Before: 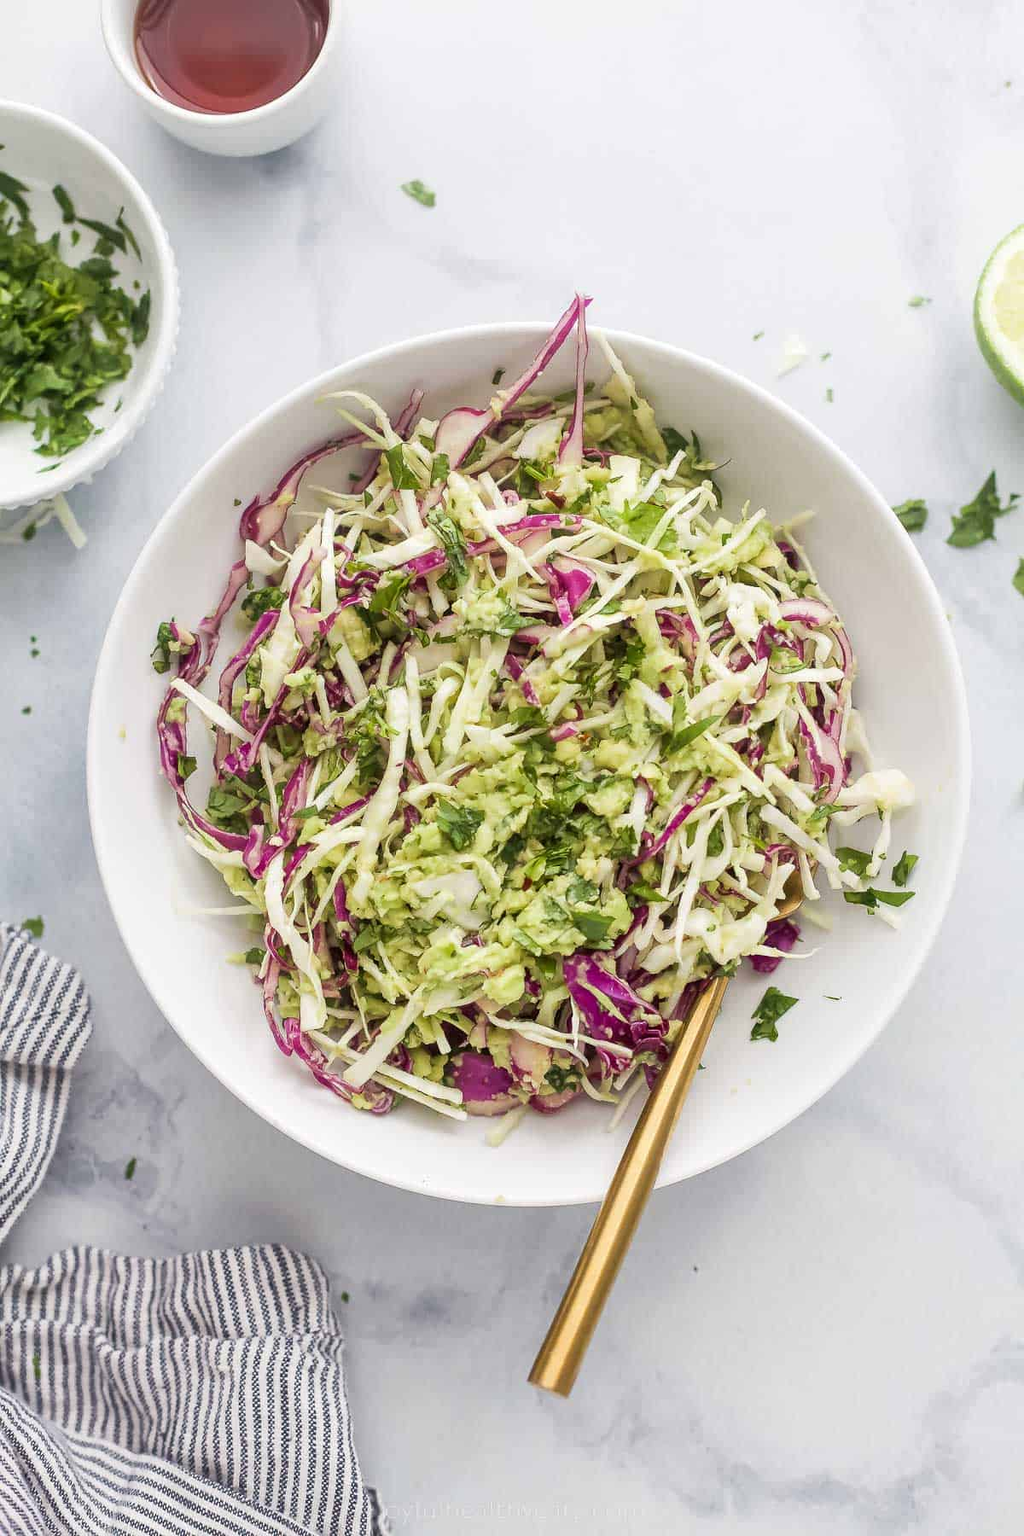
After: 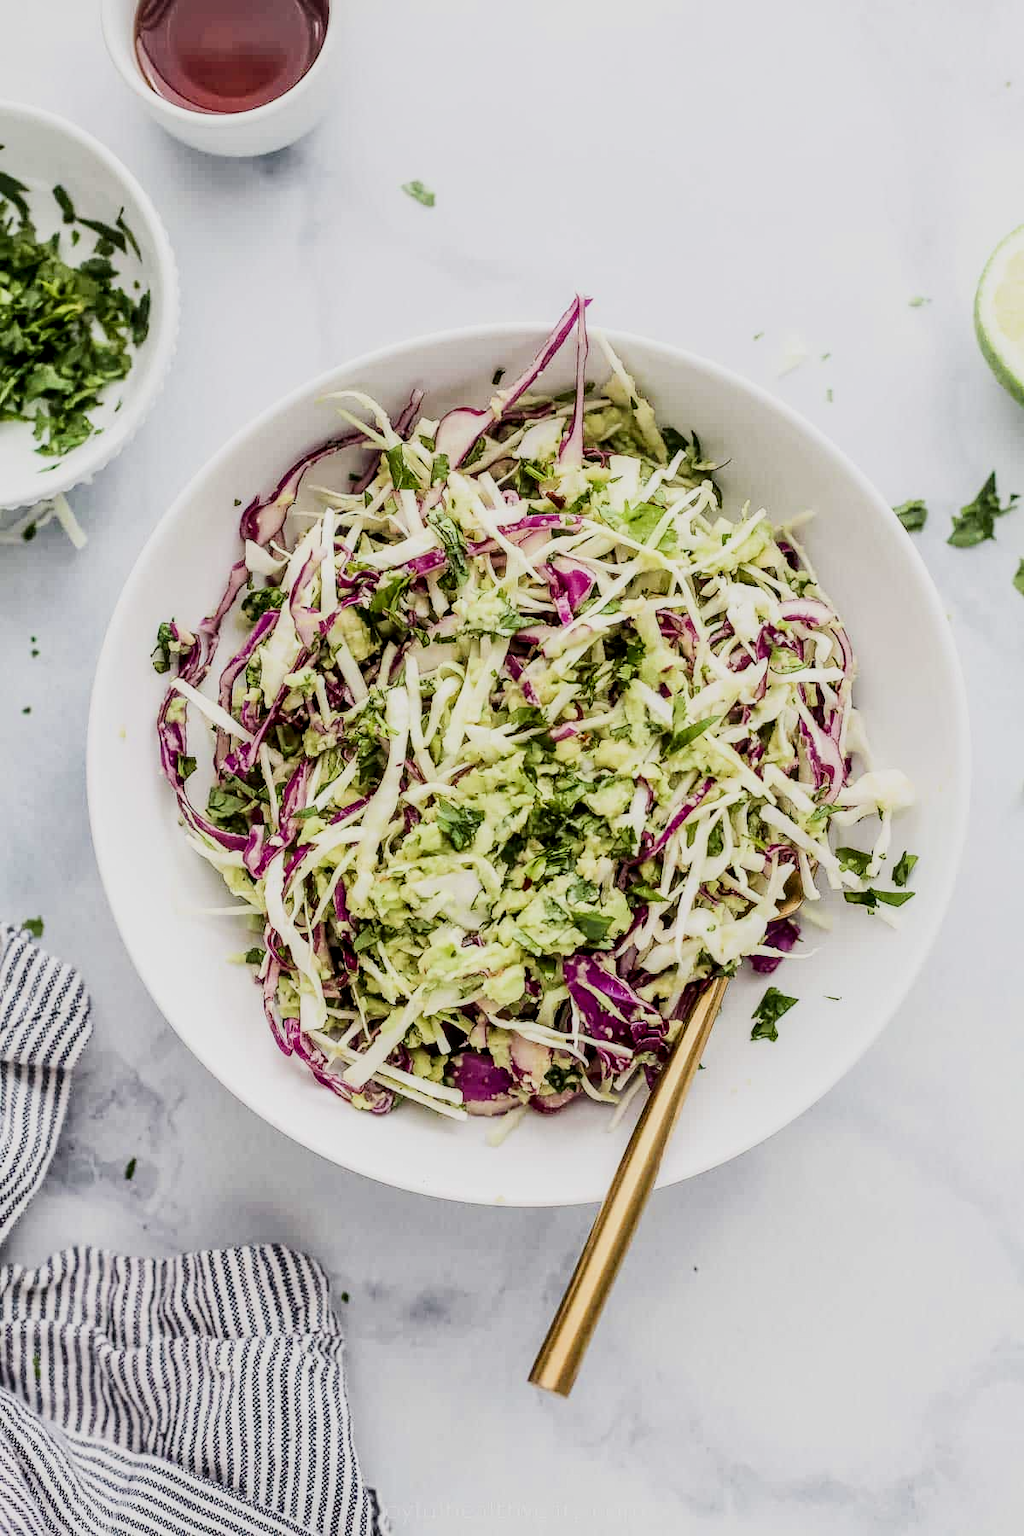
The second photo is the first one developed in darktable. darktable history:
contrast brightness saturation: contrast 0.273
filmic rgb: black relative exposure -6.15 EV, white relative exposure 6.98 EV, hardness 2.26
local contrast: detail 130%
